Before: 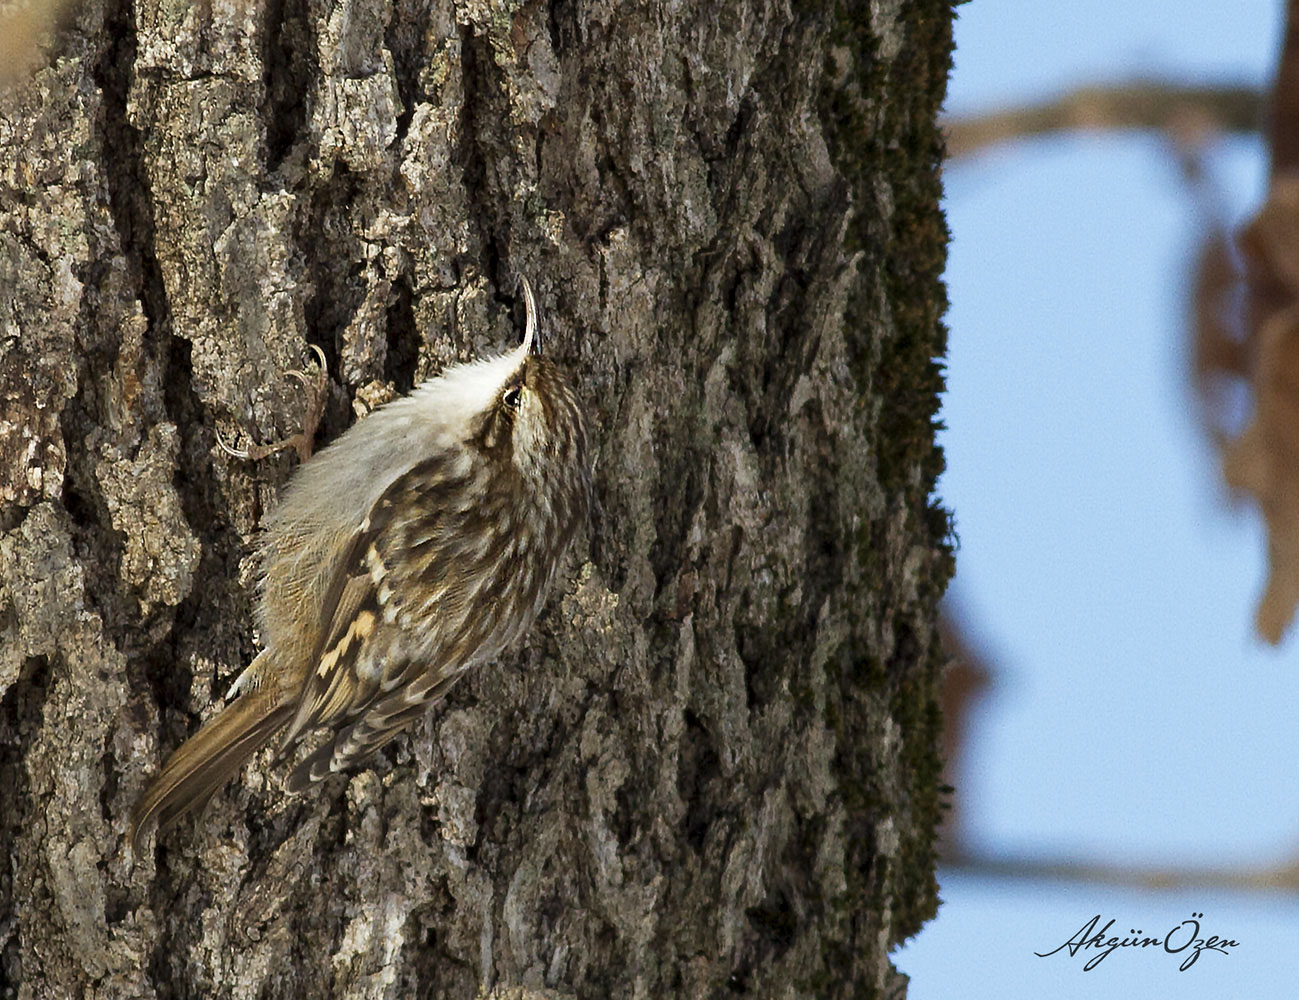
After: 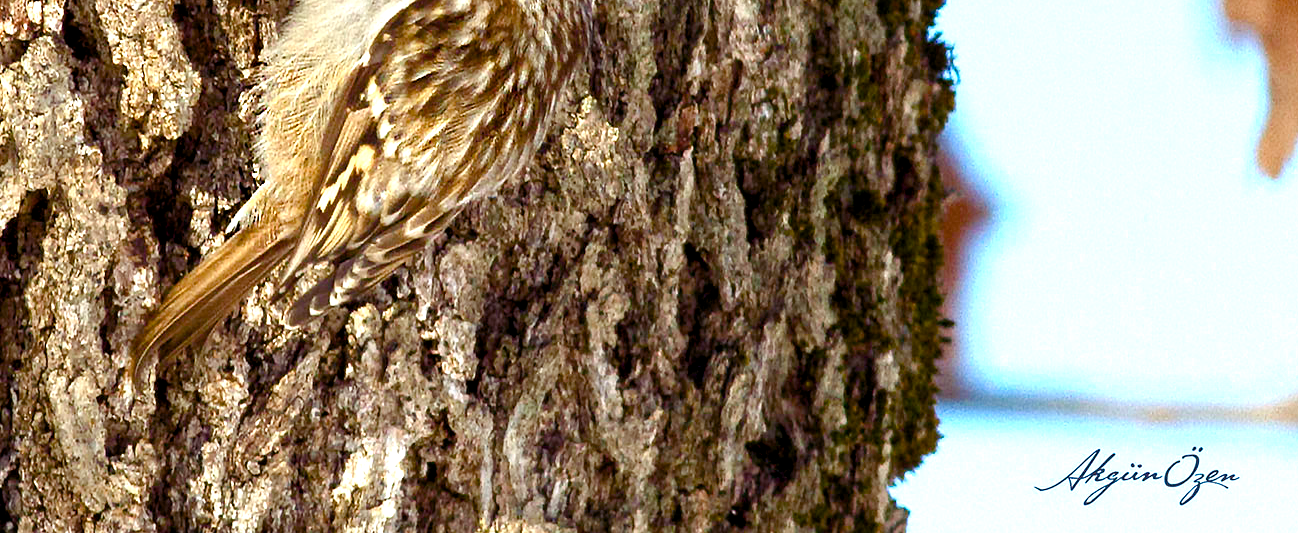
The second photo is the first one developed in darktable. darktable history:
exposure: black level correction 0.001, exposure 1.321 EV, compensate highlight preservation false
crop and rotate: top 46.643%, right 0.045%
color balance rgb: shadows lift › luminance -21.624%, shadows lift › chroma 8.884%, shadows lift › hue 285.7°, power › luminance -3.925%, power › chroma 0.573%, power › hue 39.34°, perceptual saturation grading › global saturation 20%, perceptual saturation grading › highlights -50.36%, perceptual saturation grading › shadows 30.095%, global vibrance 50.241%
